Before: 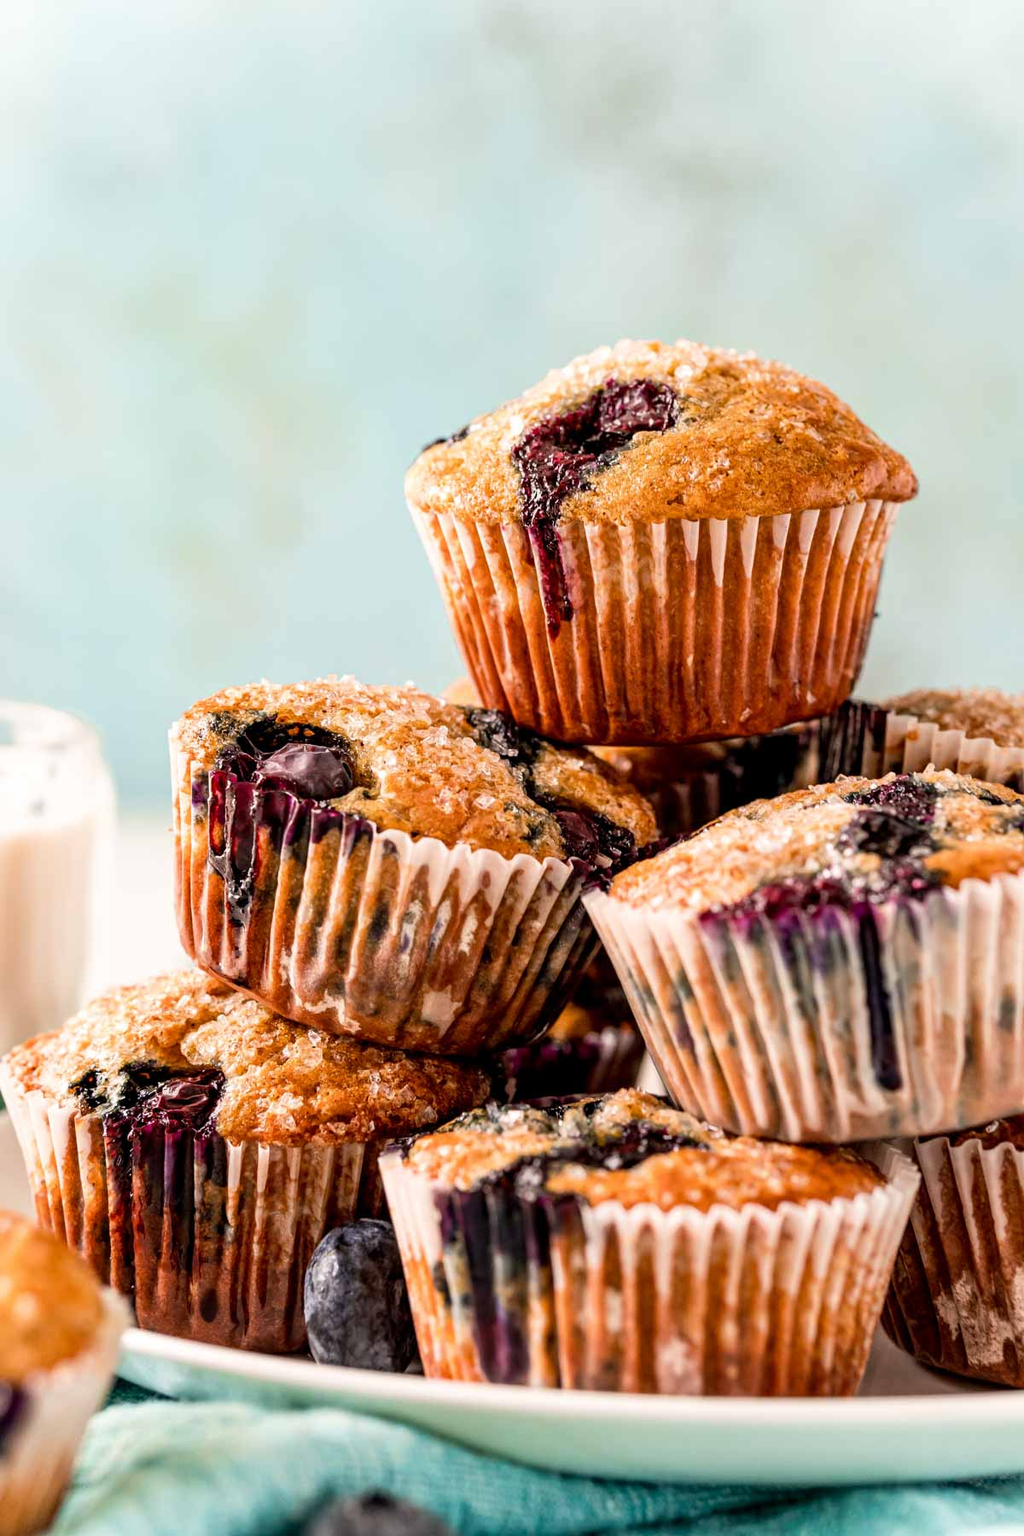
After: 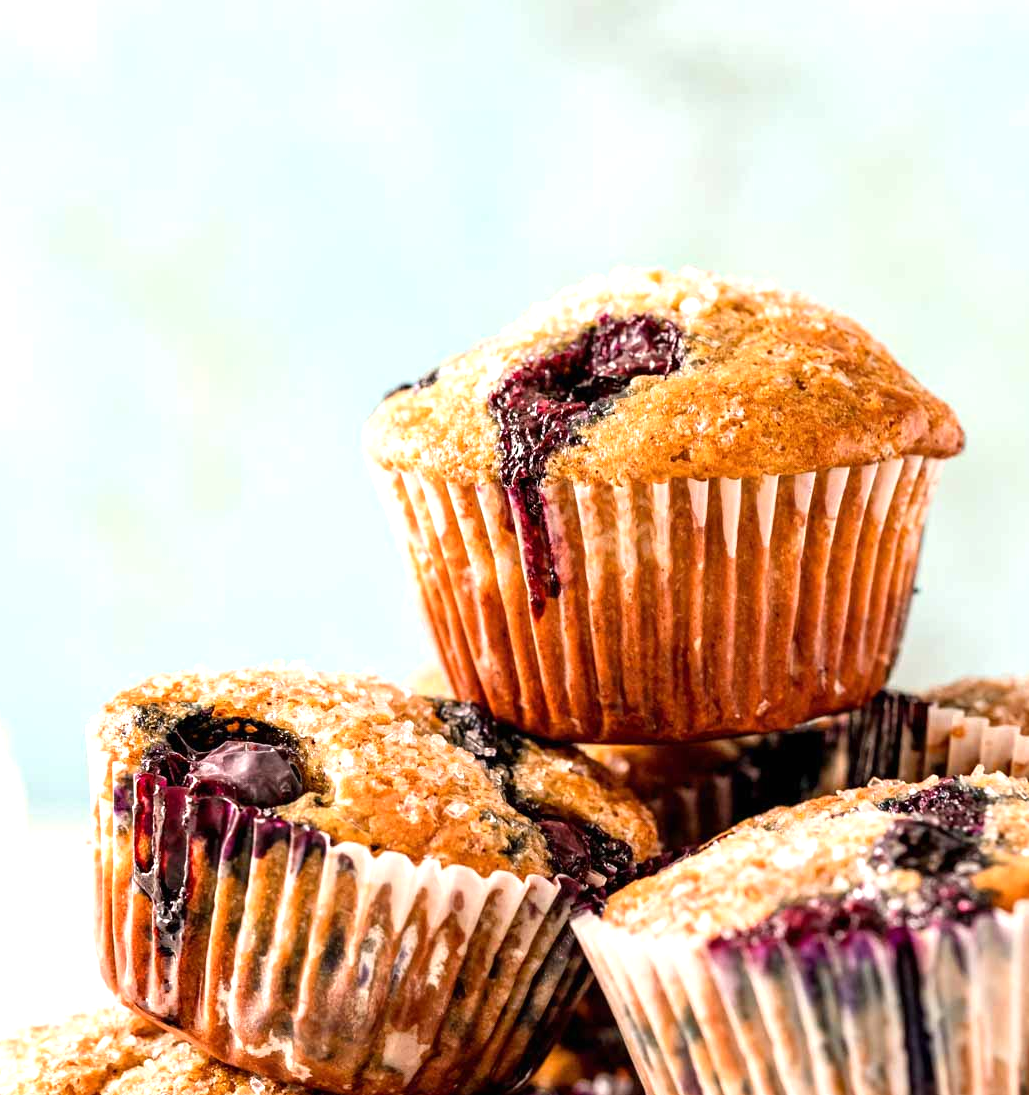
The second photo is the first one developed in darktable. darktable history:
crop and rotate: left 9.273%, top 7.237%, right 4.907%, bottom 31.927%
exposure: black level correction 0, exposure 0.5 EV, compensate exposure bias true, compensate highlight preservation false
